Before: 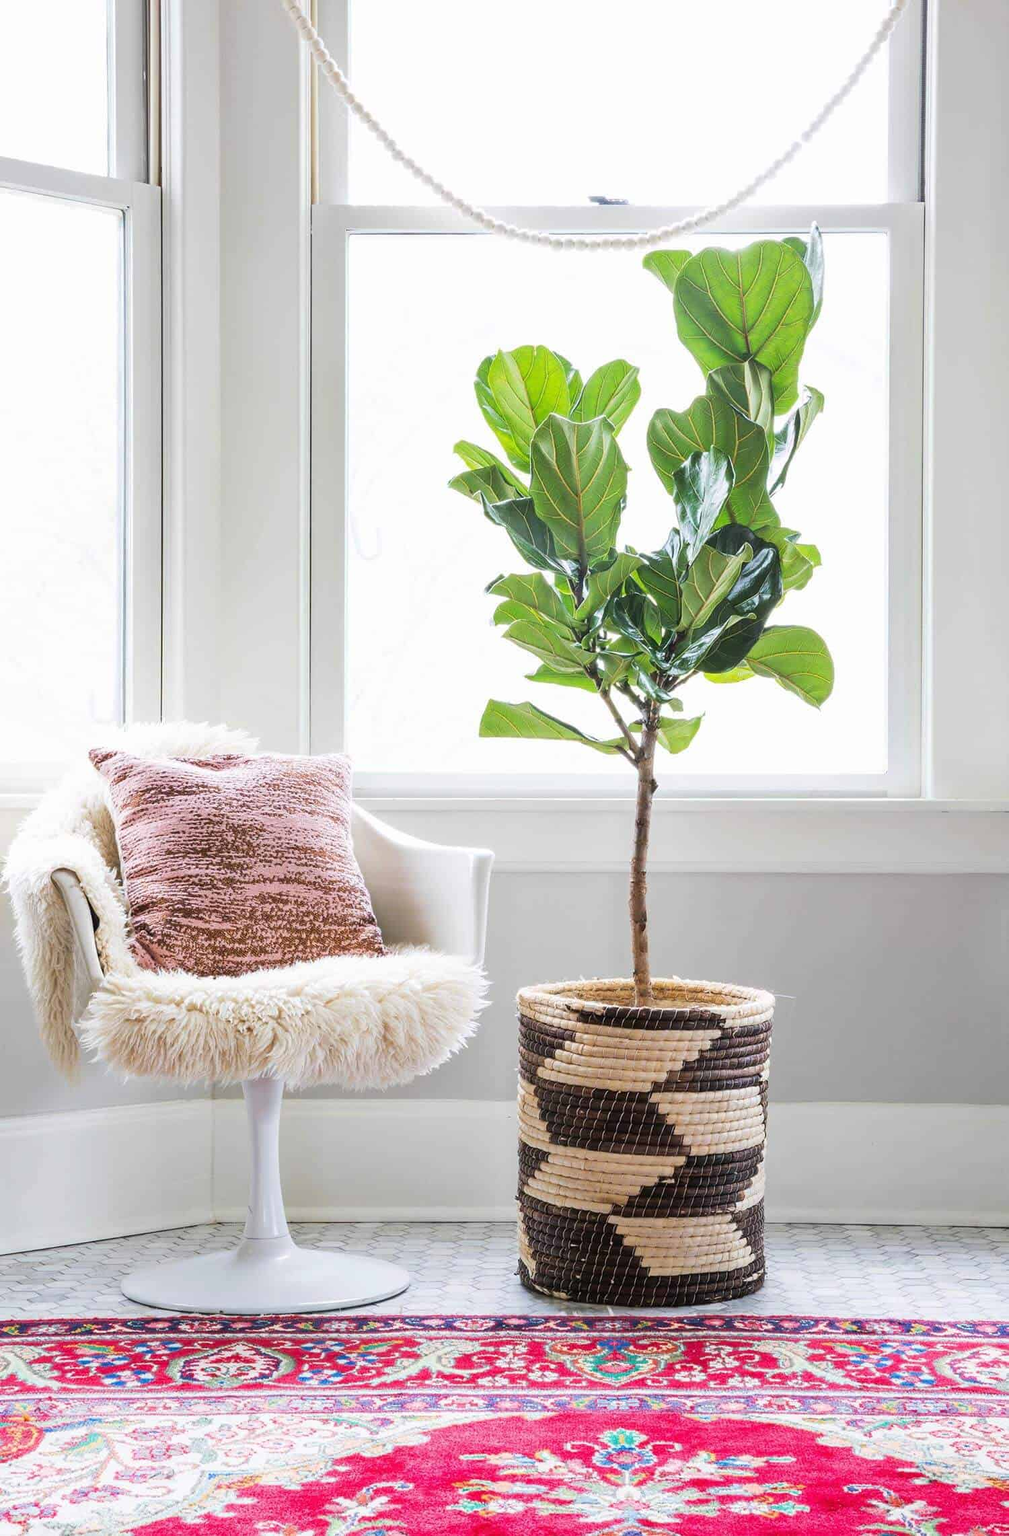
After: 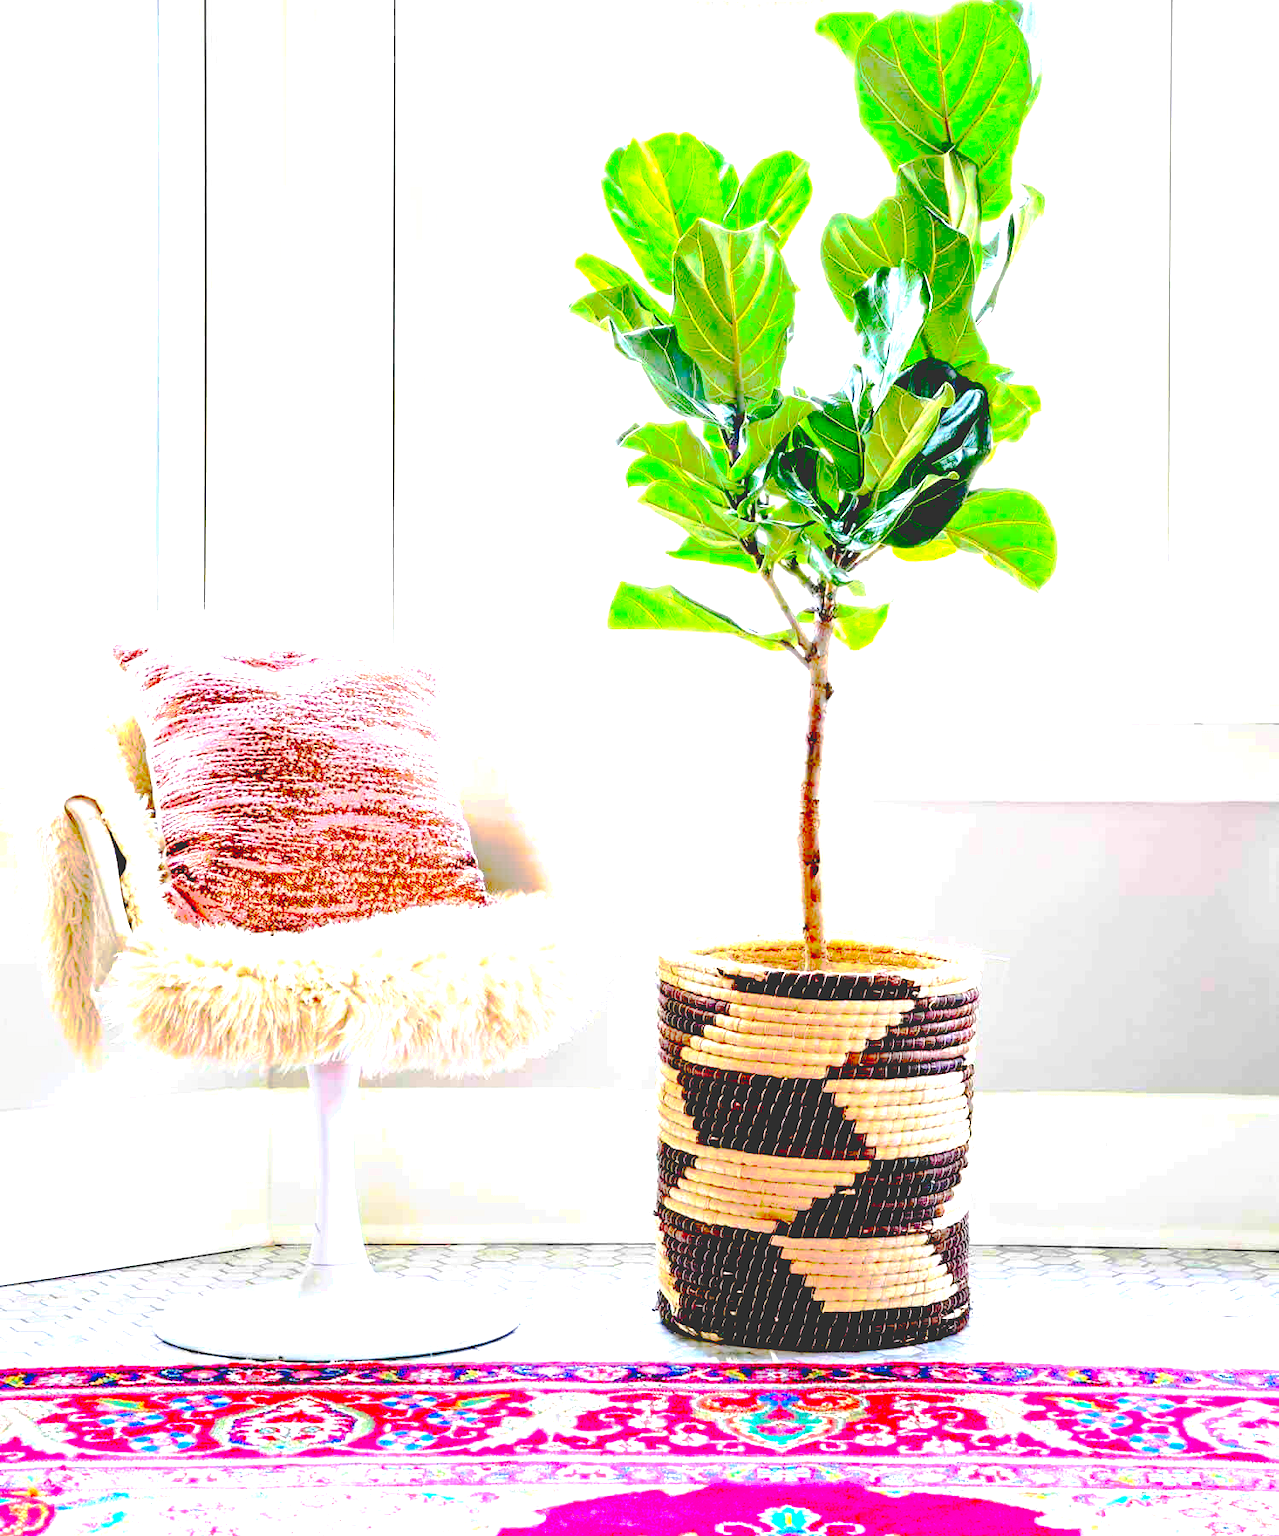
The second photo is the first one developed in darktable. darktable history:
exposure: exposure 0.633 EV, compensate highlight preservation false
crop and rotate: top 15.704%, bottom 5.386%
base curve: curves: ch0 [(0.065, 0.026) (0.236, 0.358) (0.53, 0.546) (0.777, 0.841) (0.924, 0.992)], preserve colors none
color correction: highlights b* 0.046, saturation 1.83
tone curve: curves: ch0 [(0, 0.012) (0.036, 0.035) (0.274, 0.288) (0.504, 0.536) (0.844, 0.84) (1, 0.983)]; ch1 [(0, 0) (0.389, 0.403) (0.462, 0.486) (0.499, 0.498) (0.511, 0.502) (0.536, 0.547) (0.579, 0.578) (0.626, 0.645) (0.749, 0.781) (1, 1)]; ch2 [(0, 0) (0.457, 0.486) (0.5, 0.5) (0.557, 0.561) (0.614, 0.622) (0.704, 0.732) (1, 1)], preserve colors none
color balance rgb: global offset › luminance 0.268%, perceptual saturation grading › global saturation 25.809%, perceptual brilliance grading › global brilliance 14.654%, perceptual brilliance grading › shadows -34.634%
